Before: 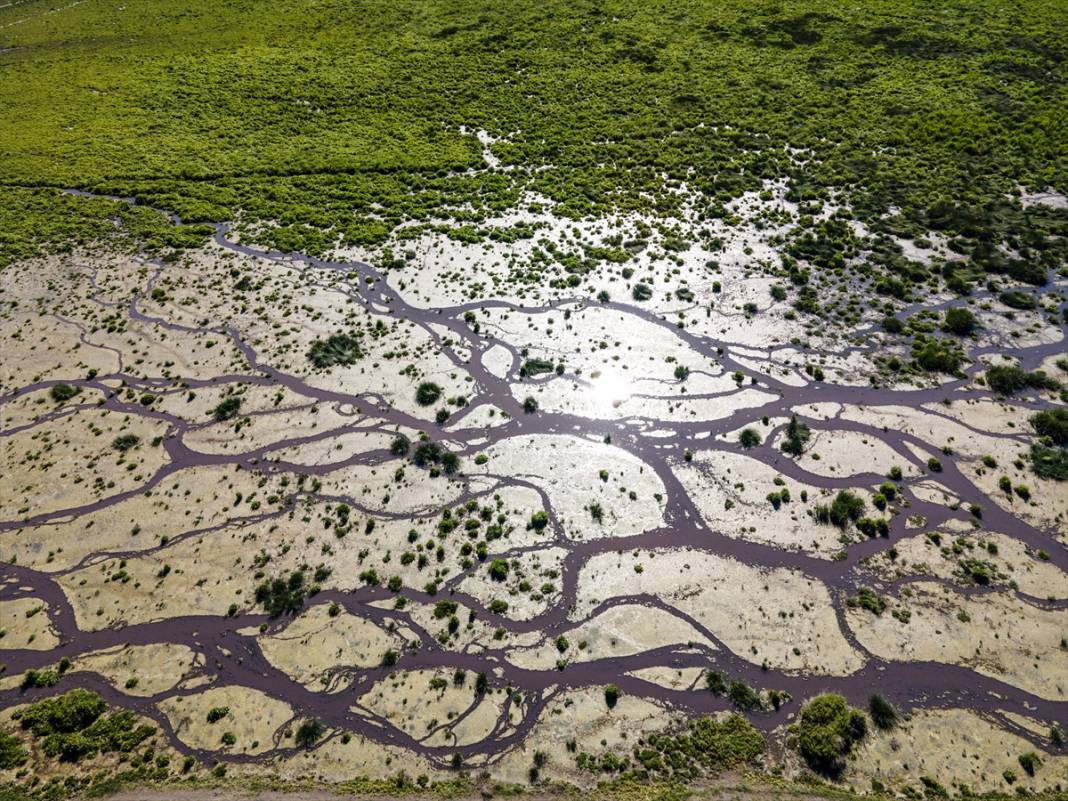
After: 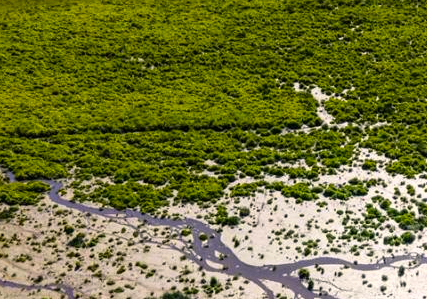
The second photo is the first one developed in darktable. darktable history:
crop: left 15.588%, top 5.424%, right 44.373%, bottom 57.186%
color balance rgb: highlights gain › chroma 1.645%, highlights gain › hue 56.55°, linear chroma grading › global chroma 14.602%, perceptual saturation grading › global saturation 25.586%
